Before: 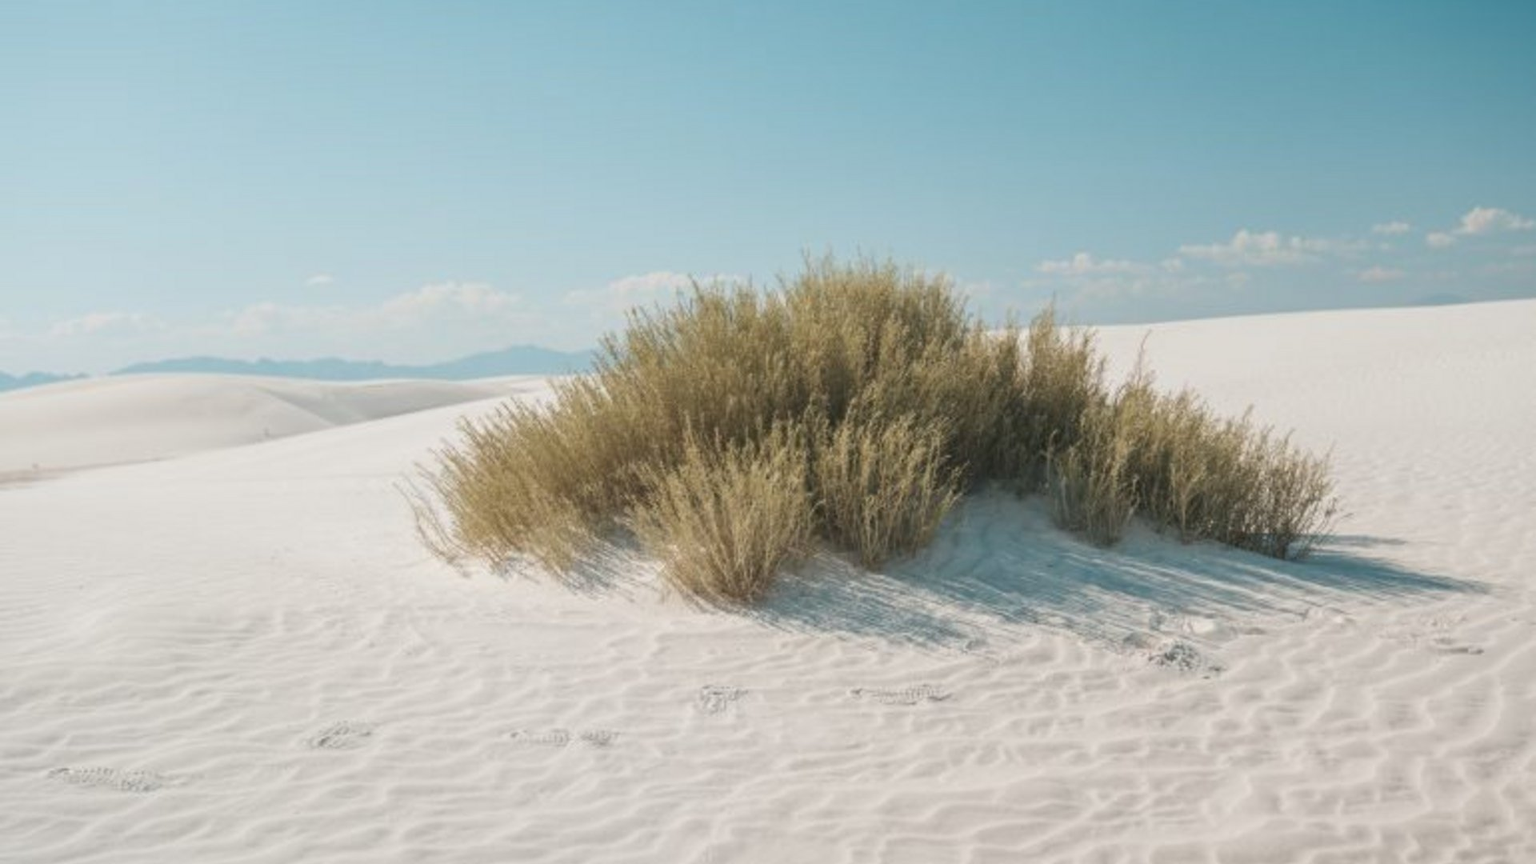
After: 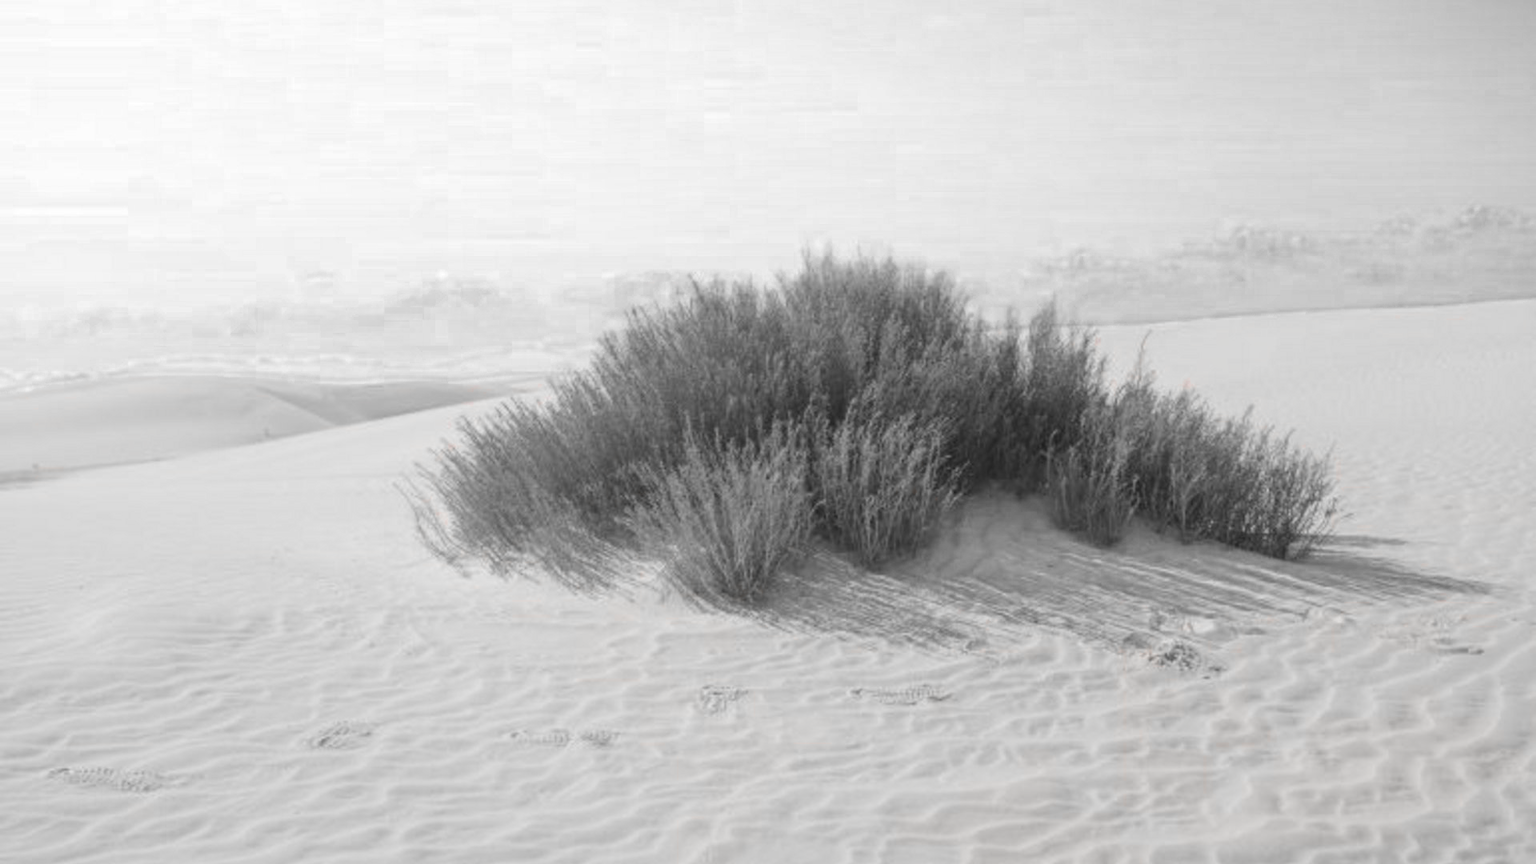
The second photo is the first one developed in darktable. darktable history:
tone equalizer: mask exposure compensation -0.489 EV
color zones: curves: ch0 [(0, 0.352) (0.143, 0.407) (0.286, 0.386) (0.429, 0.431) (0.571, 0.829) (0.714, 0.853) (0.857, 0.833) (1, 0.352)]; ch1 [(0, 0.604) (0.072, 0.726) (0.096, 0.608) (0.205, 0.007) (0.571, -0.006) (0.839, -0.013) (0.857, -0.012) (1, 0.604)]
